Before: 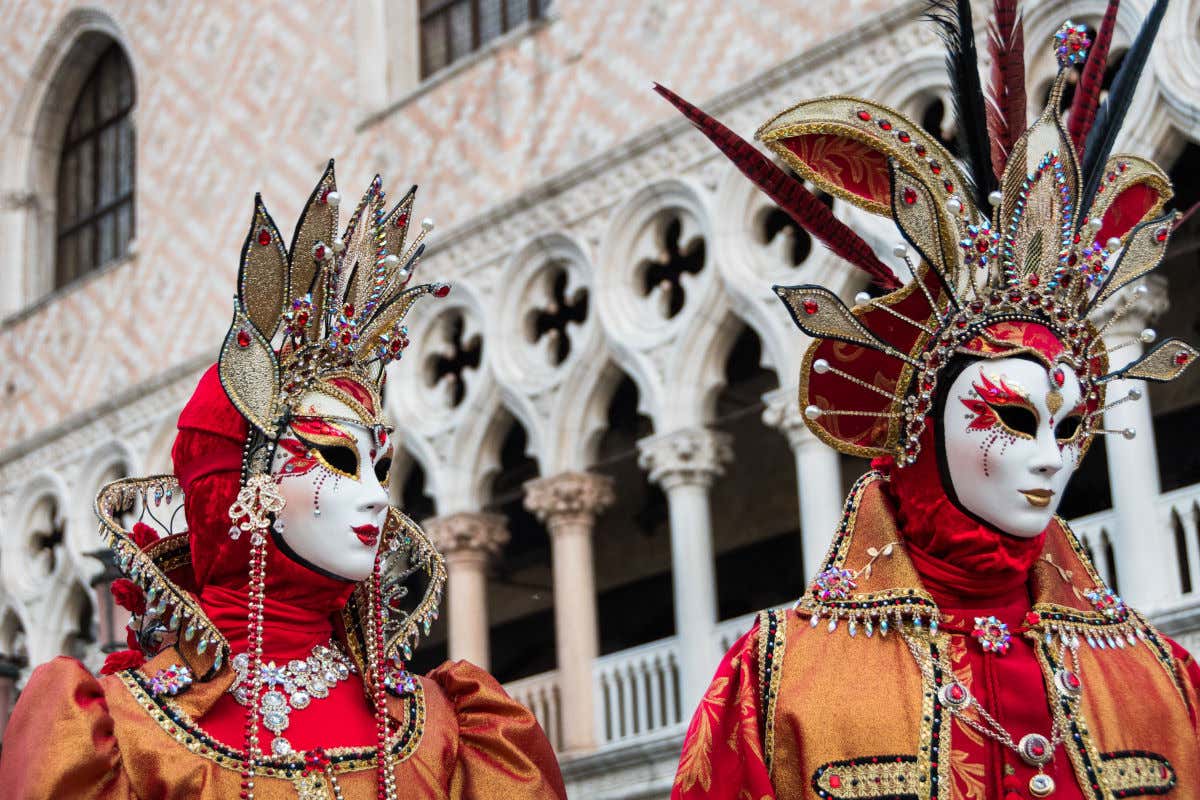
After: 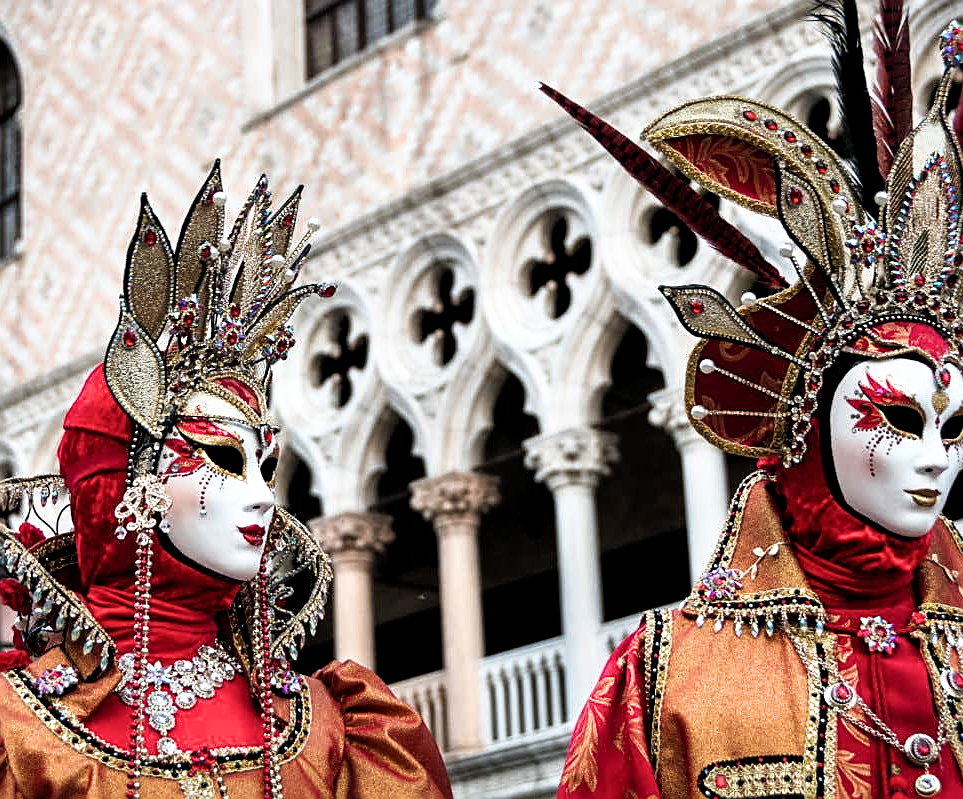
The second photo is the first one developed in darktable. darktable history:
filmic rgb: black relative exposure -8.29 EV, white relative exposure 2.2 EV, target white luminance 99.871%, hardness 7.11, latitude 75.51%, contrast 1.315, highlights saturation mix -2.37%, shadows ↔ highlights balance 30.32%, color science v6 (2022)
crop and rotate: left 9.524%, right 10.187%
exposure: compensate highlight preservation false
sharpen: on, module defaults
